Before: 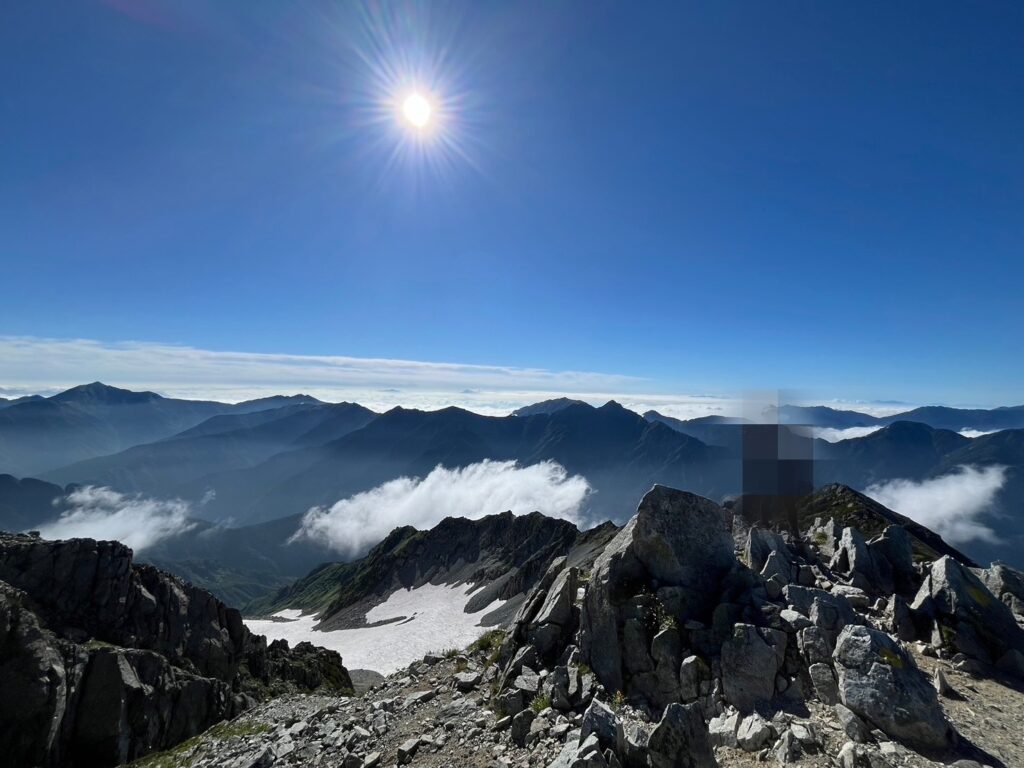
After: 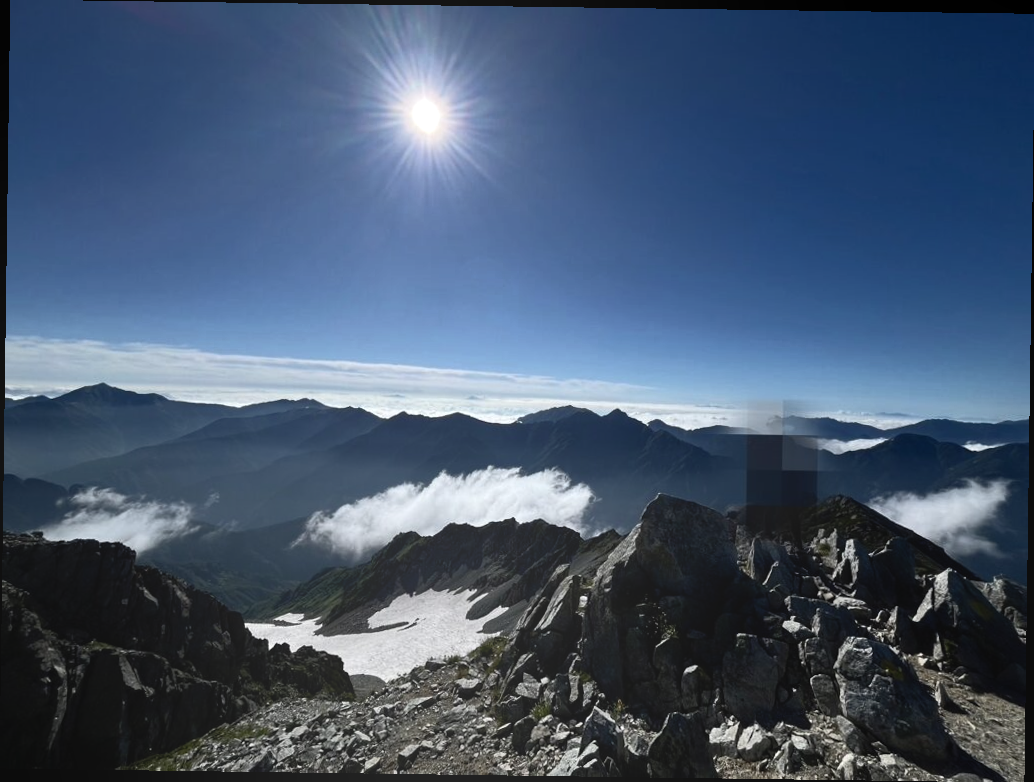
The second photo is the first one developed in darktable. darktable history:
color balance rgb: perceptual saturation grading › highlights -31.88%, perceptual saturation grading › mid-tones 5.8%, perceptual saturation grading › shadows 18.12%, perceptual brilliance grading › highlights 3.62%, perceptual brilliance grading › mid-tones -18.12%, perceptual brilliance grading › shadows -41.3%
tone equalizer: on, module defaults
rotate and perspective: rotation 0.8°, automatic cropping off
bloom: size 38%, threshold 95%, strength 30%
